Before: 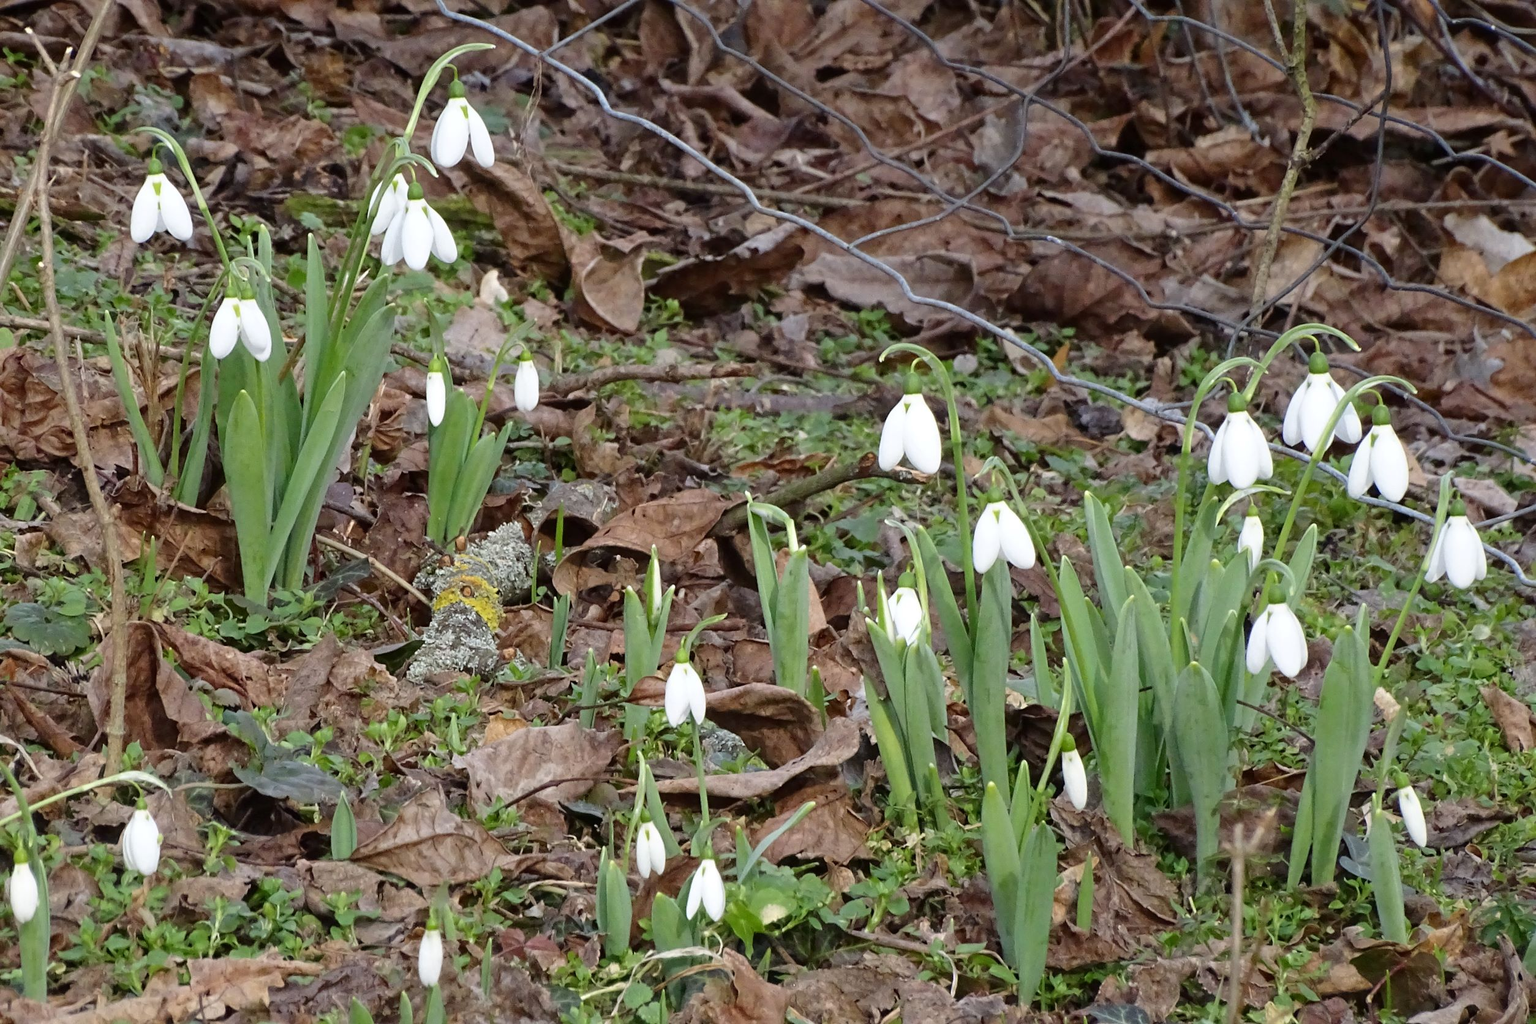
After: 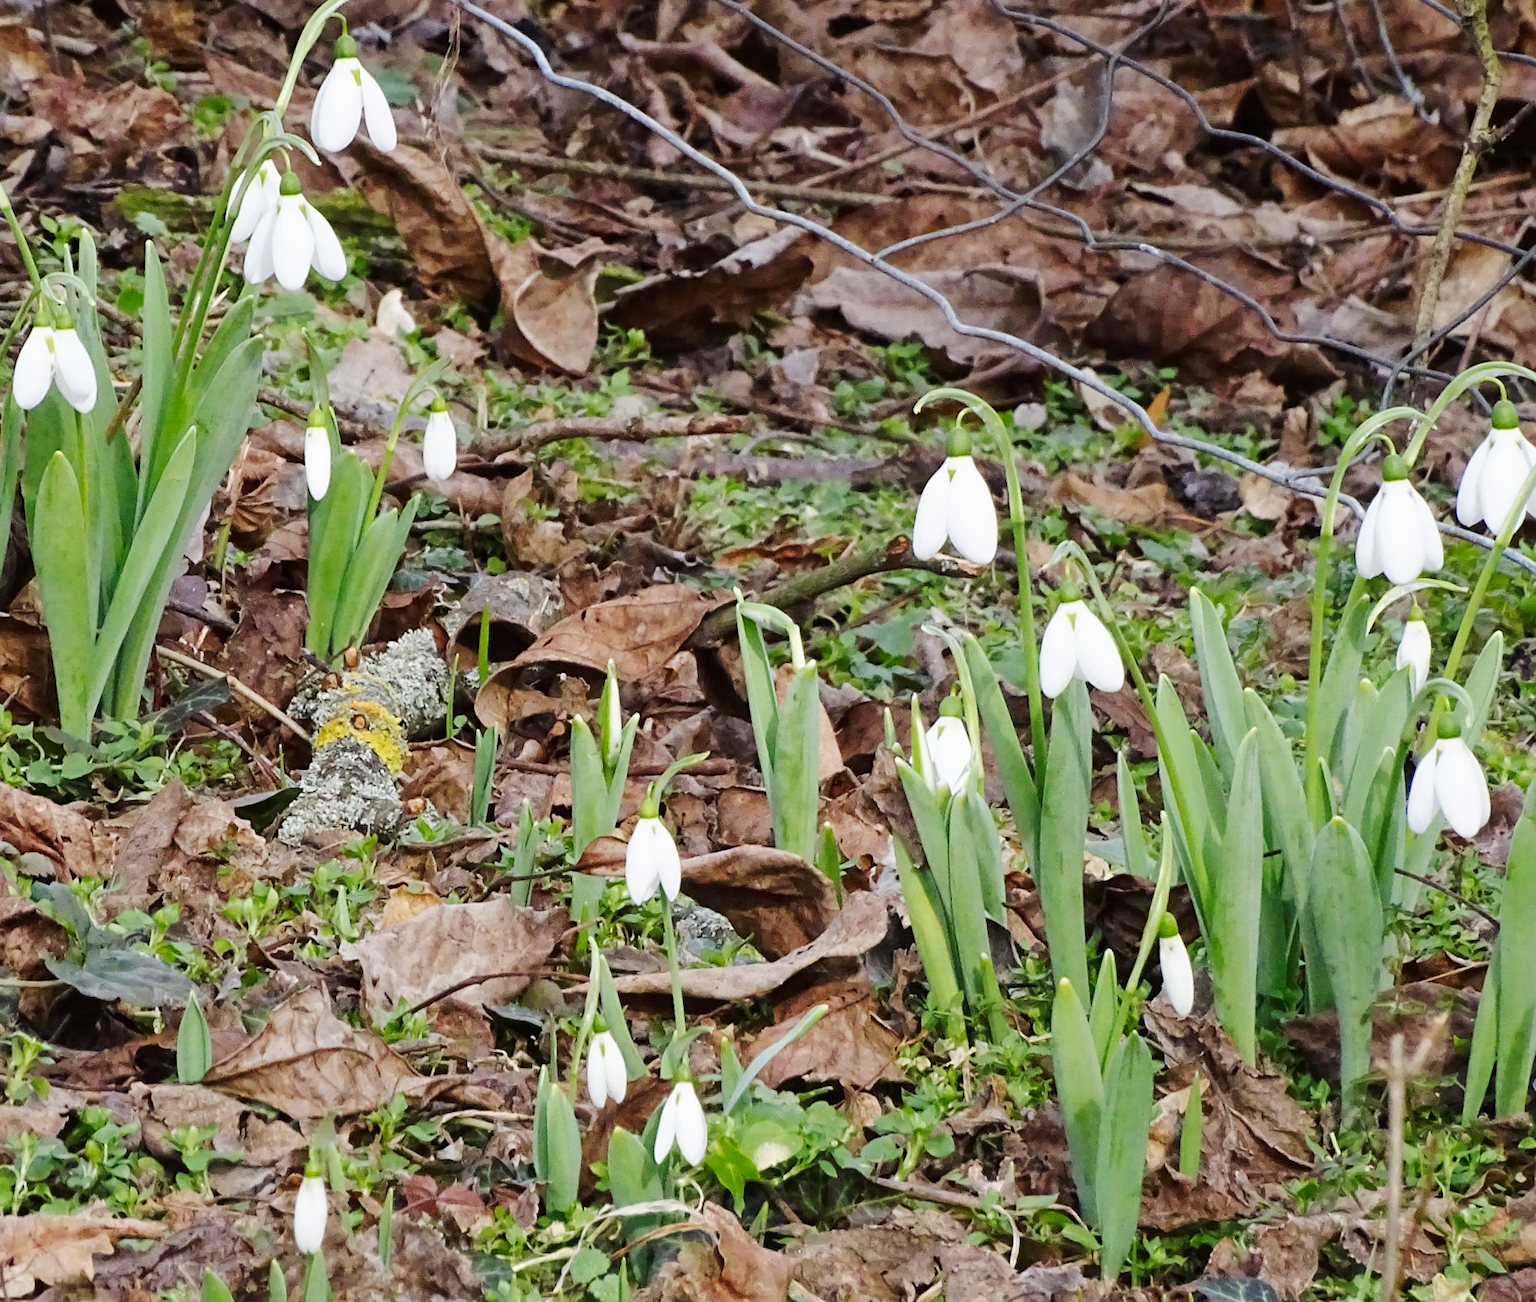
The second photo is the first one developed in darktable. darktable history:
tone curve: curves: ch0 [(0, 0) (0.071, 0.06) (0.253, 0.242) (0.437, 0.498) (0.55, 0.644) (0.657, 0.749) (0.823, 0.876) (1, 0.99)]; ch1 [(0, 0) (0.346, 0.307) (0.408, 0.369) (0.453, 0.457) (0.476, 0.489) (0.502, 0.493) (0.521, 0.515) (0.537, 0.531) (0.612, 0.641) (0.676, 0.728) (1, 1)]; ch2 [(0, 0) (0.346, 0.34) (0.434, 0.46) (0.485, 0.494) (0.5, 0.494) (0.511, 0.504) (0.537, 0.551) (0.579, 0.599) (0.625, 0.686) (1, 1)], preserve colors none
crop and rotate: left 13.009%, top 5.39%, right 12.608%
